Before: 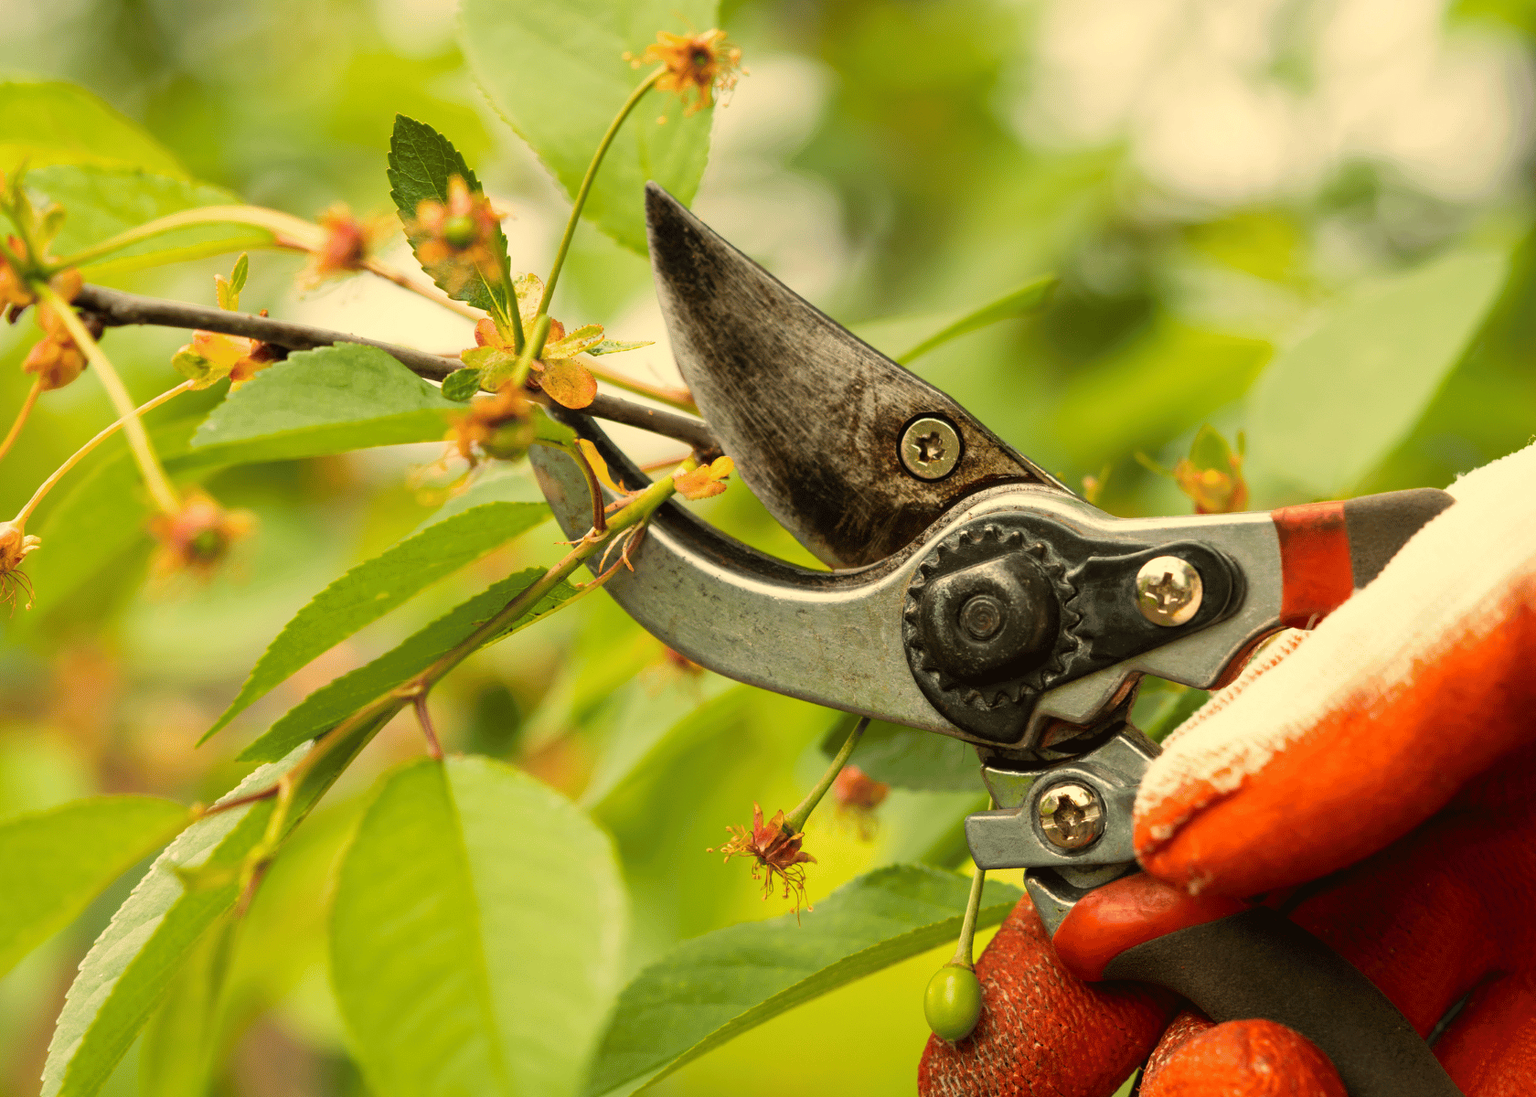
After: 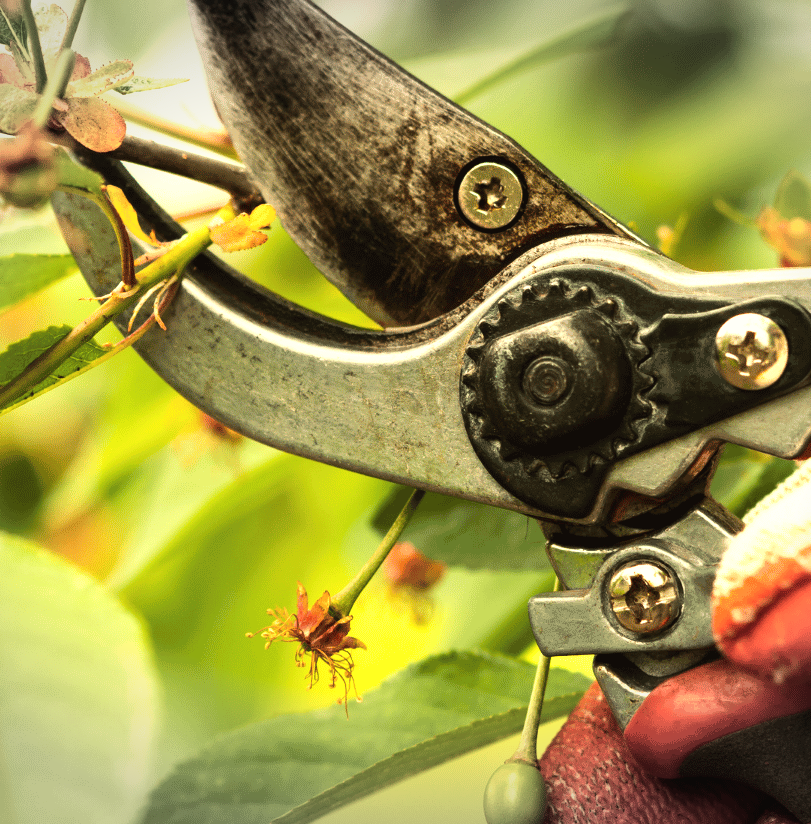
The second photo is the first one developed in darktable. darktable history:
tone equalizer: -8 EV -0.75 EV, -7 EV -0.7 EV, -6 EV -0.6 EV, -5 EV -0.4 EV, -3 EV 0.4 EV, -2 EV 0.6 EV, -1 EV 0.7 EV, +0 EV 0.75 EV, edges refinement/feathering 500, mask exposure compensation -1.57 EV, preserve details no
crop: left 31.379%, top 24.658%, right 20.326%, bottom 6.628%
velvia: on, module defaults
exposure: black level correction -0.003, exposure 0.04 EV, compensate highlight preservation false
vignetting: fall-off start 100%, brightness -0.282, width/height ratio 1.31
